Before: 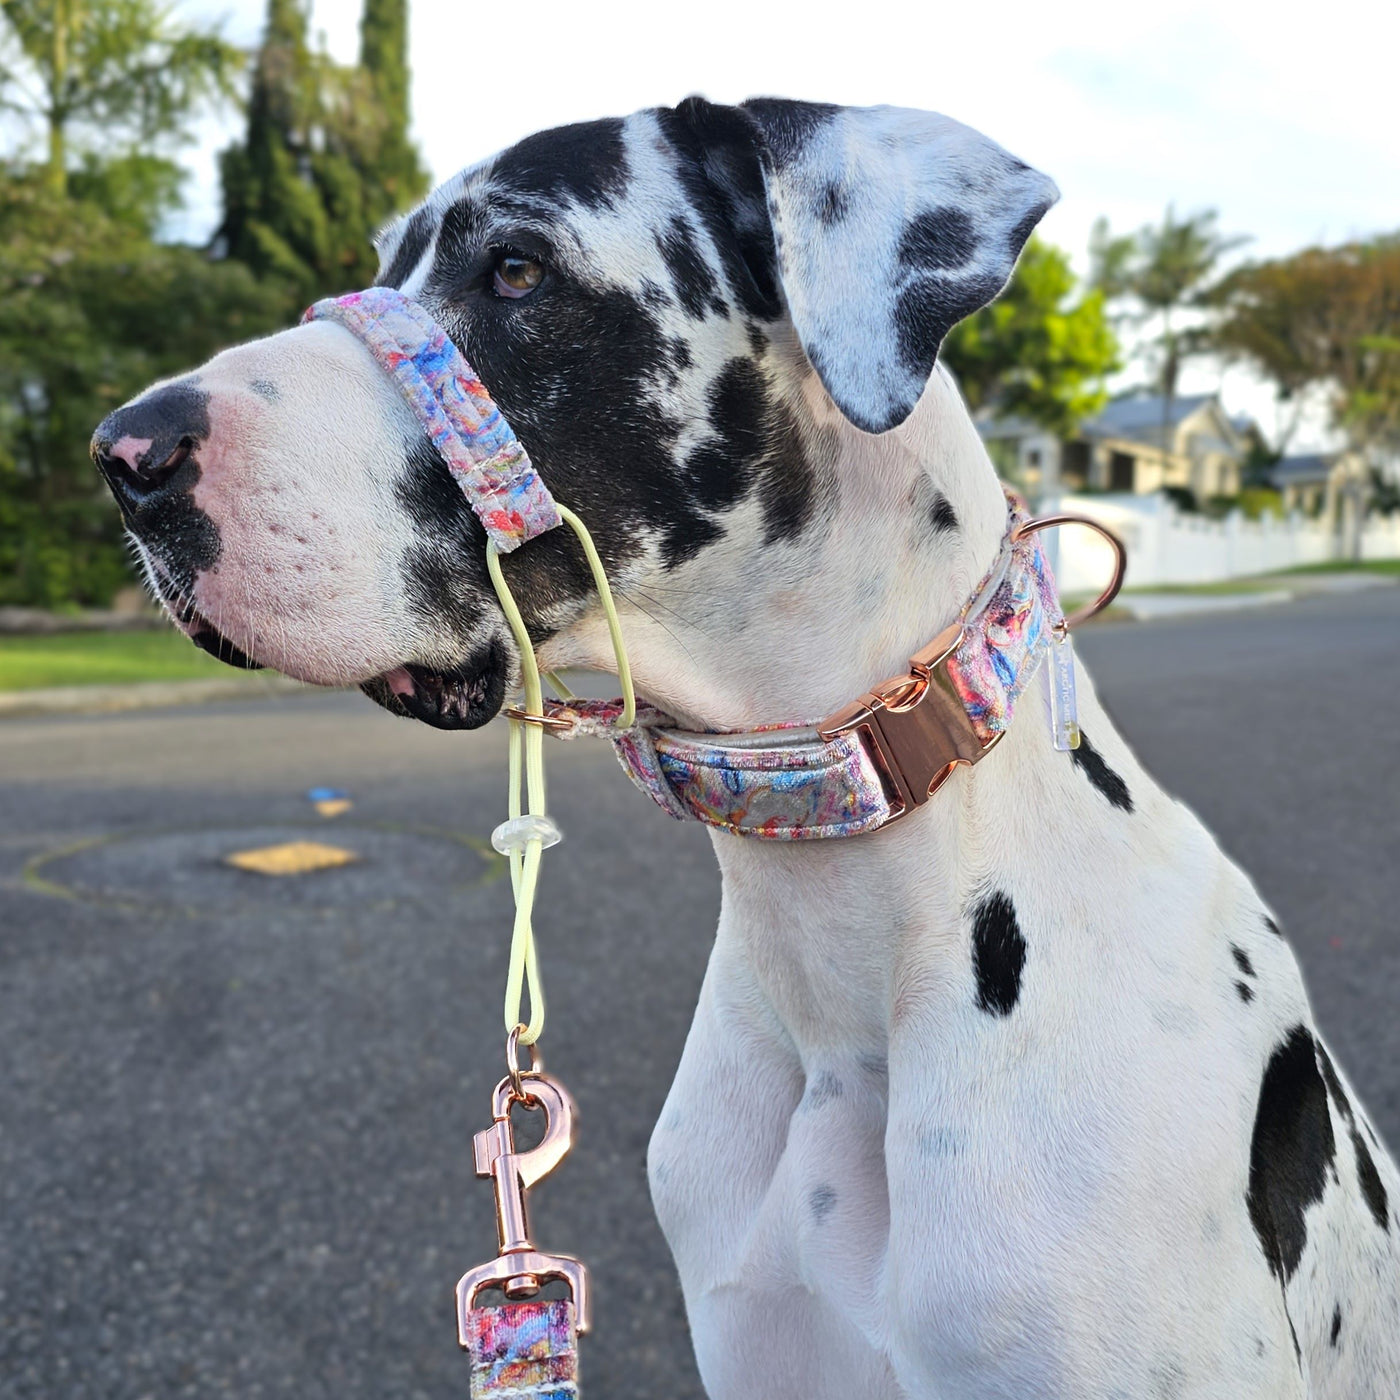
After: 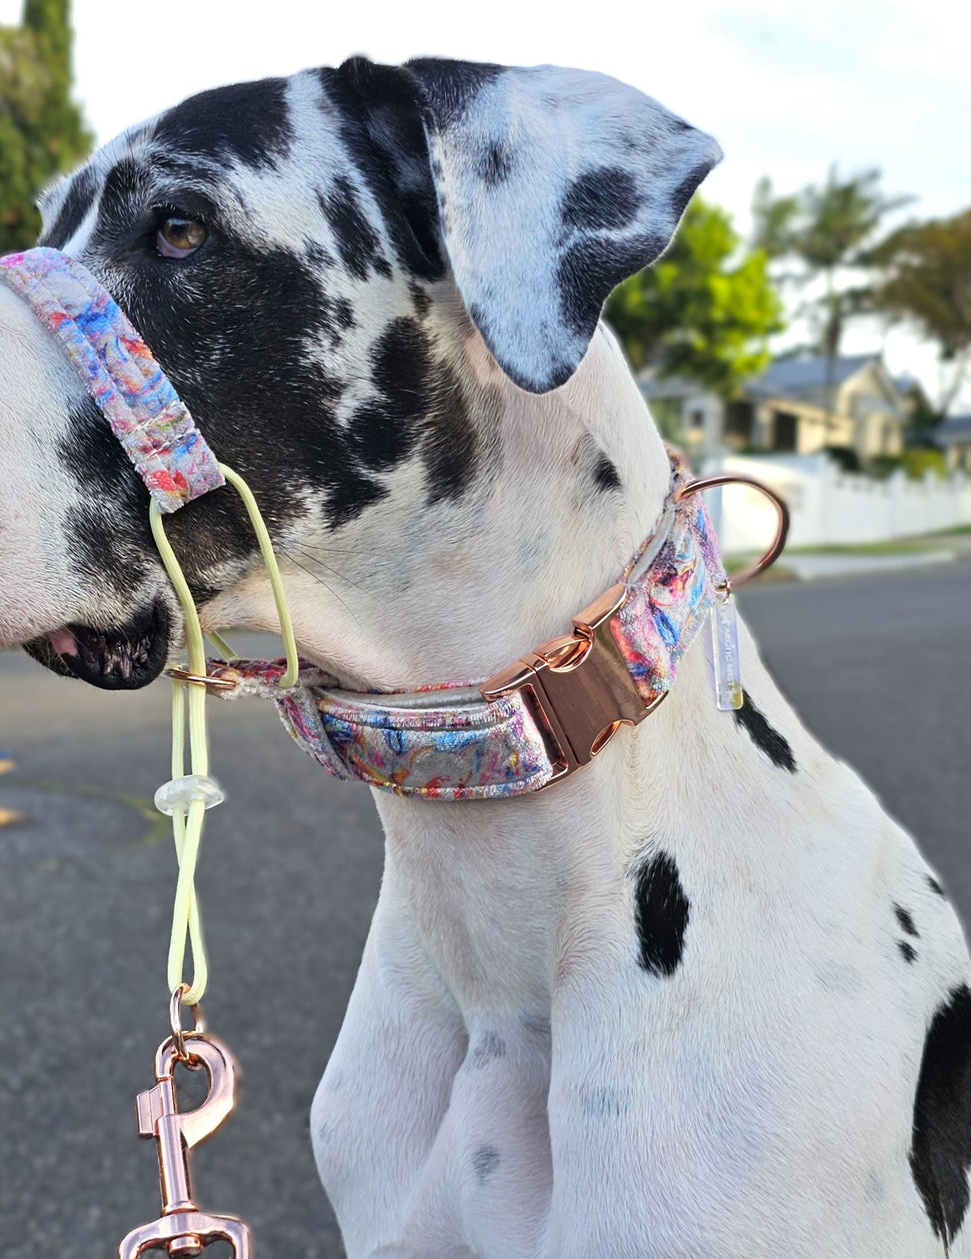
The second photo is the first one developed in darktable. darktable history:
crop and rotate: left 24.129%, top 2.917%, right 6.483%, bottom 7.087%
shadows and highlights: shadows 29.45, highlights -29.32, low approximation 0.01, soften with gaussian
